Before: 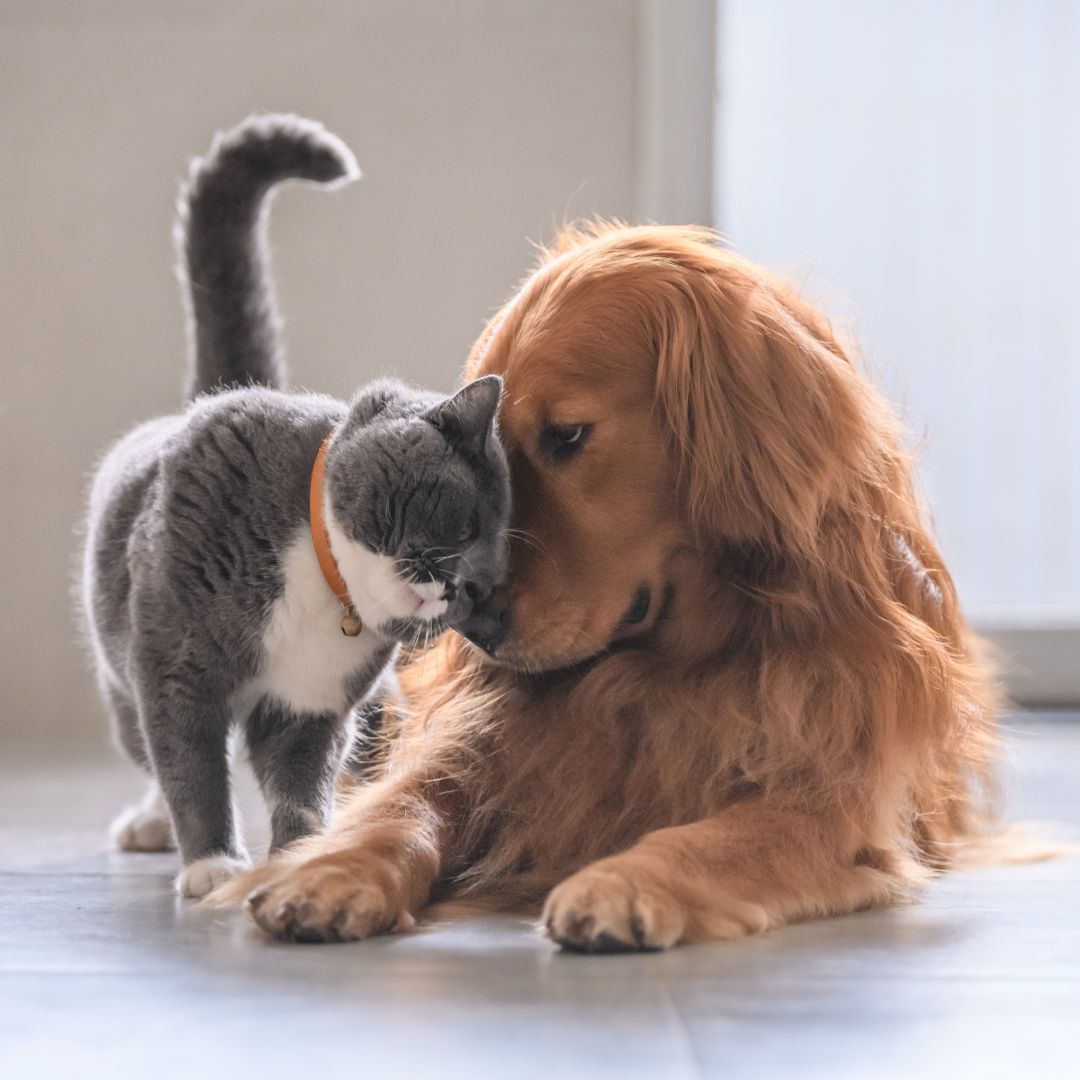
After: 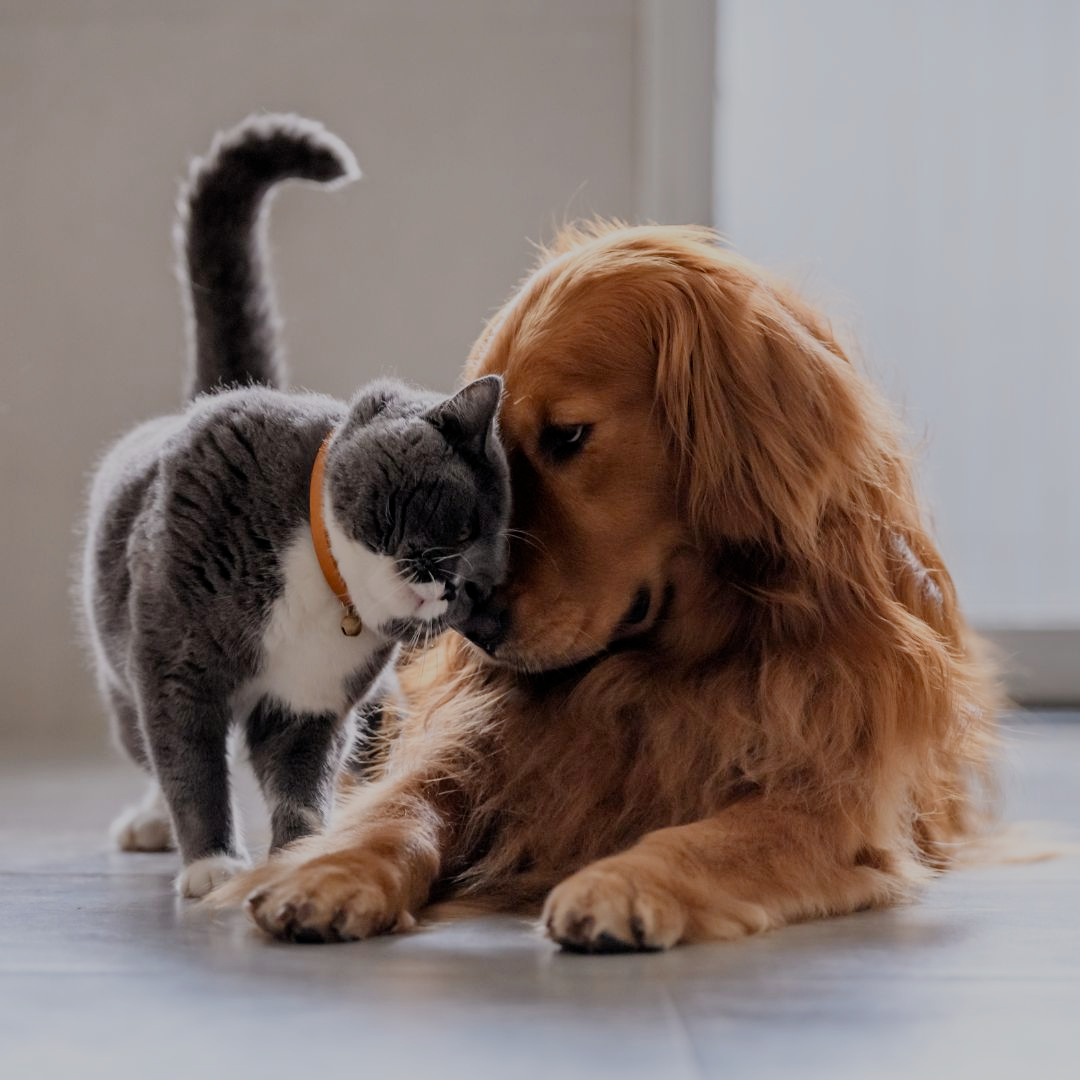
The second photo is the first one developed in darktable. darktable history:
exposure: black level correction 0.009, compensate highlight preservation false
filmic rgb: middle gray luminance 28.77%, black relative exposure -10.39 EV, white relative exposure 5.5 EV, target black luminance 0%, hardness 3.91, latitude 2.15%, contrast 1.129, highlights saturation mix 4.6%, shadows ↔ highlights balance 15.13%, add noise in highlights 0.001, preserve chrominance no, color science v3 (2019), use custom middle-gray values true, contrast in highlights soft
